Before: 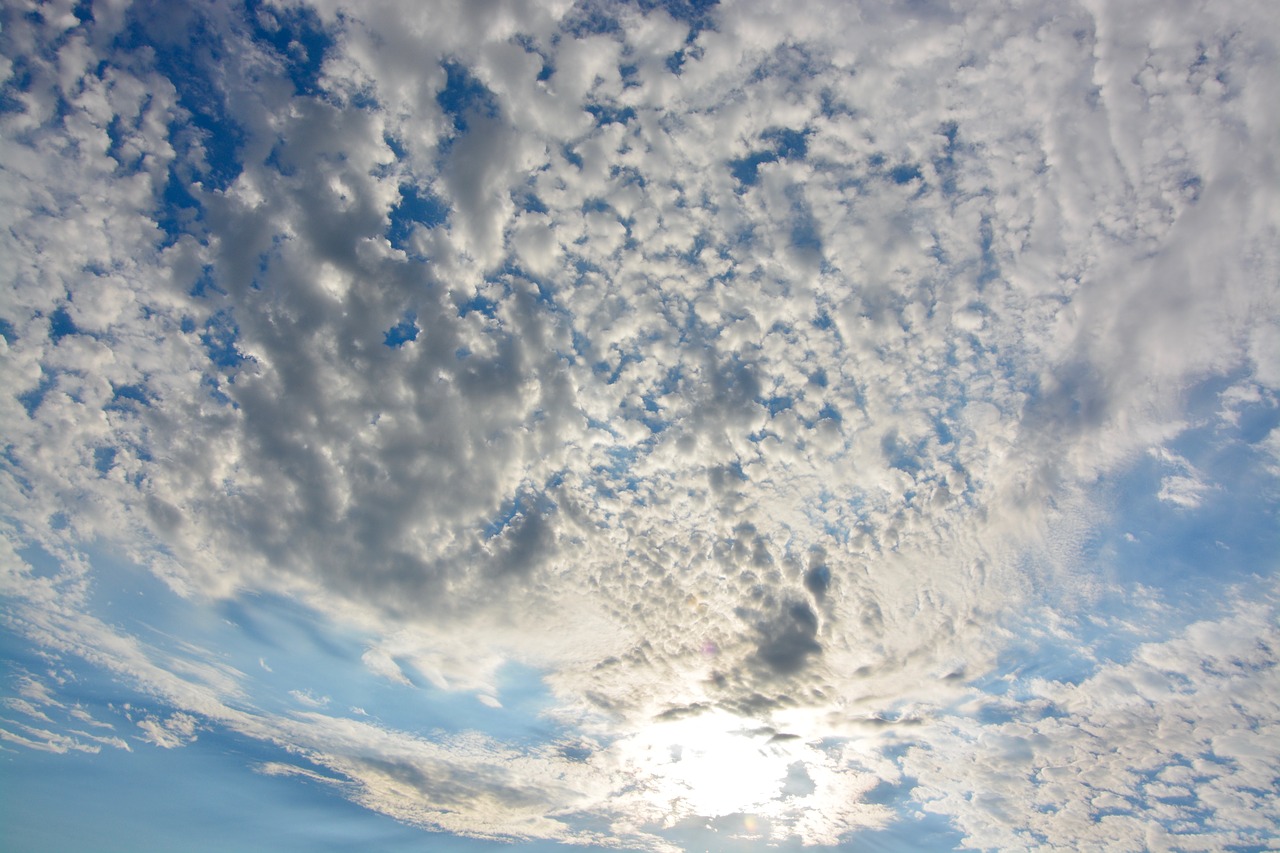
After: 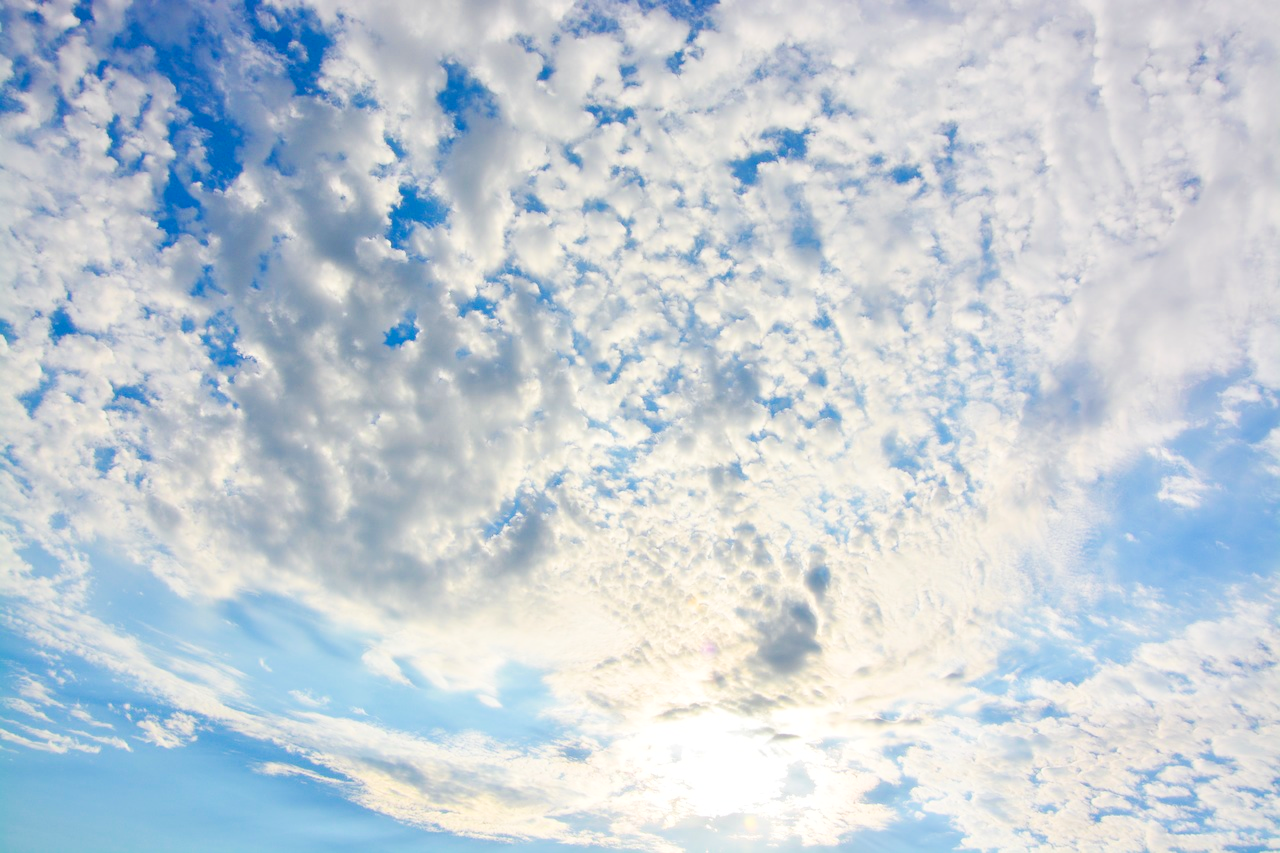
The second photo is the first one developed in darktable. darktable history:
tone curve: curves: ch0 [(0, 0) (0.003, 0.032) (0.011, 0.033) (0.025, 0.036) (0.044, 0.046) (0.069, 0.069) (0.1, 0.108) (0.136, 0.157) (0.177, 0.208) (0.224, 0.256) (0.277, 0.313) (0.335, 0.379) (0.399, 0.444) (0.468, 0.514) (0.543, 0.595) (0.623, 0.687) (0.709, 0.772) (0.801, 0.854) (0.898, 0.933) (1, 1)], preserve colors none
contrast brightness saturation: contrast 0.095, brightness 0.305, saturation 0.149
color zones: curves: ch0 [(0, 0.352) (0.143, 0.407) (0.286, 0.386) (0.429, 0.431) (0.571, 0.829) (0.714, 0.853) (0.857, 0.833) (1, 0.352)]; ch1 [(0, 0.604) (0.072, 0.726) (0.096, 0.608) (0.205, 0.007) (0.571, -0.006) (0.839, -0.013) (0.857, -0.012) (1, 0.604)], mix -122.6%
